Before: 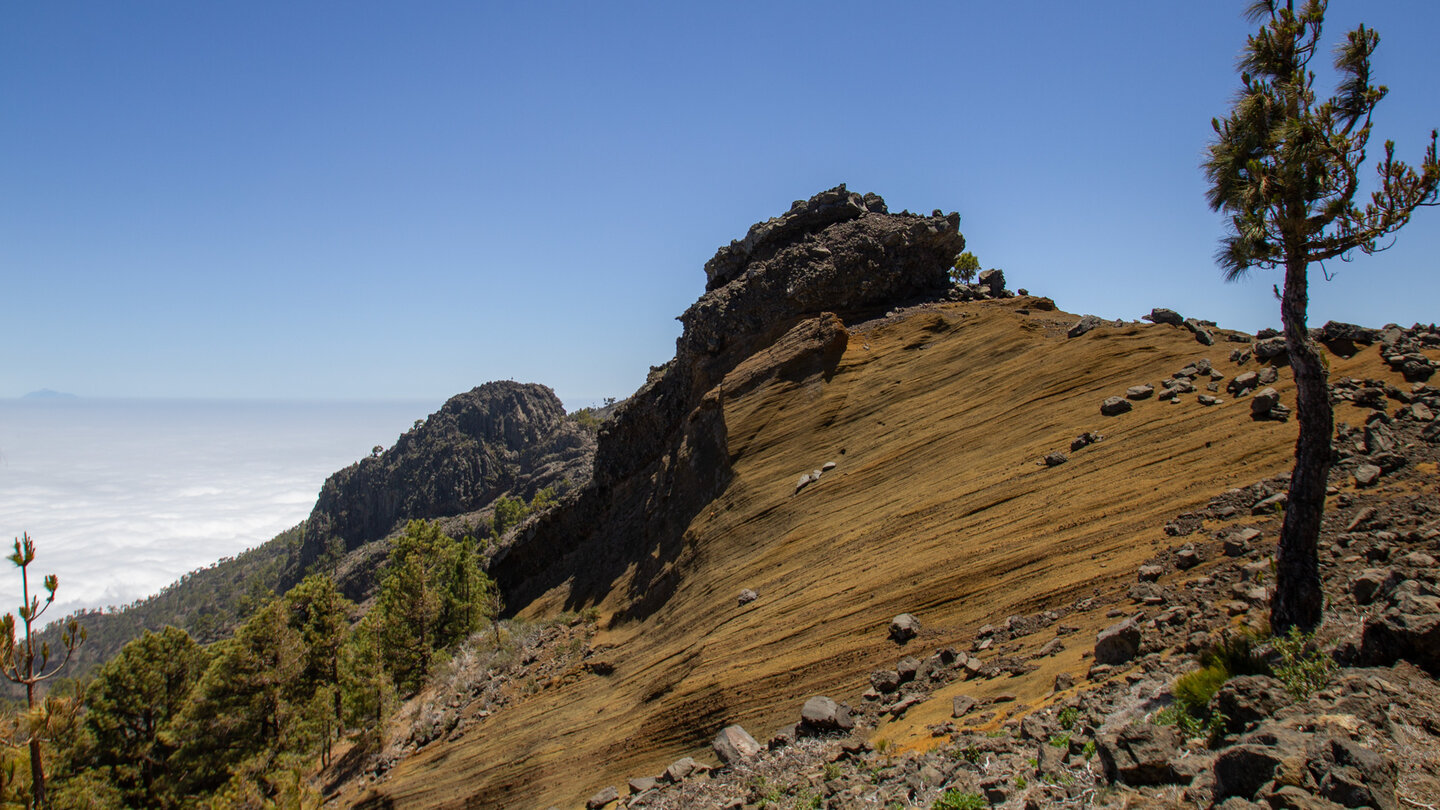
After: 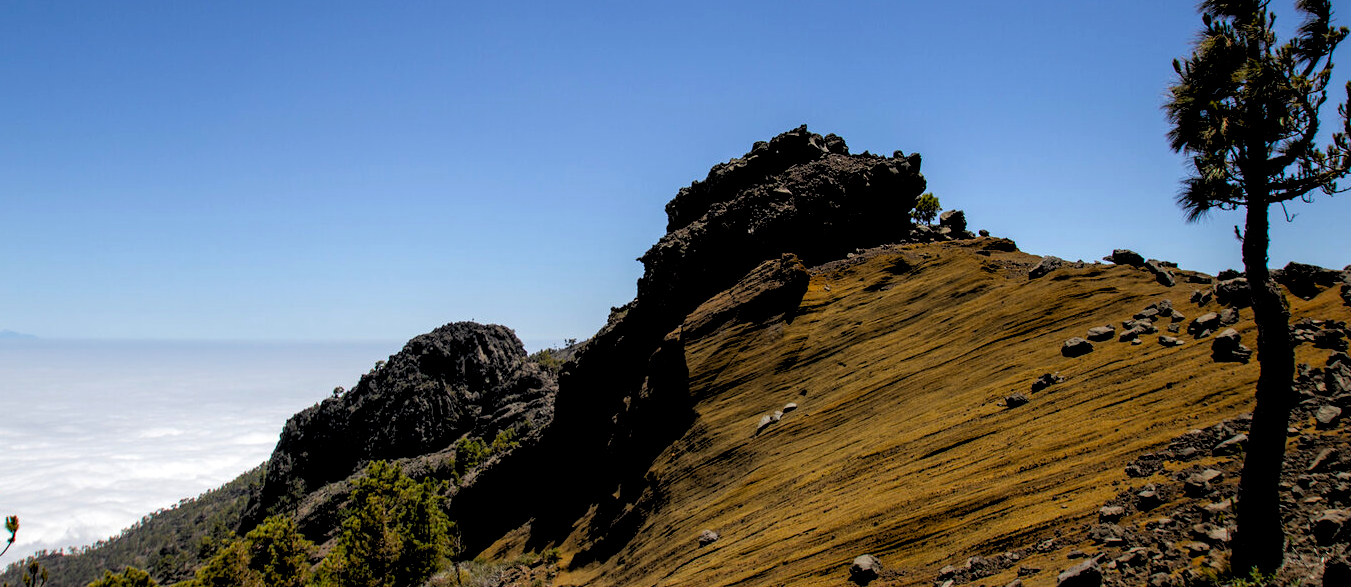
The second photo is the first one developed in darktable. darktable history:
color balance: output saturation 120%
crop: left 2.737%, top 7.287%, right 3.421%, bottom 20.179%
rgb levels: levels [[0.034, 0.472, 0.904], [0, 0.5, 1], [0, 0.5, 1]]
